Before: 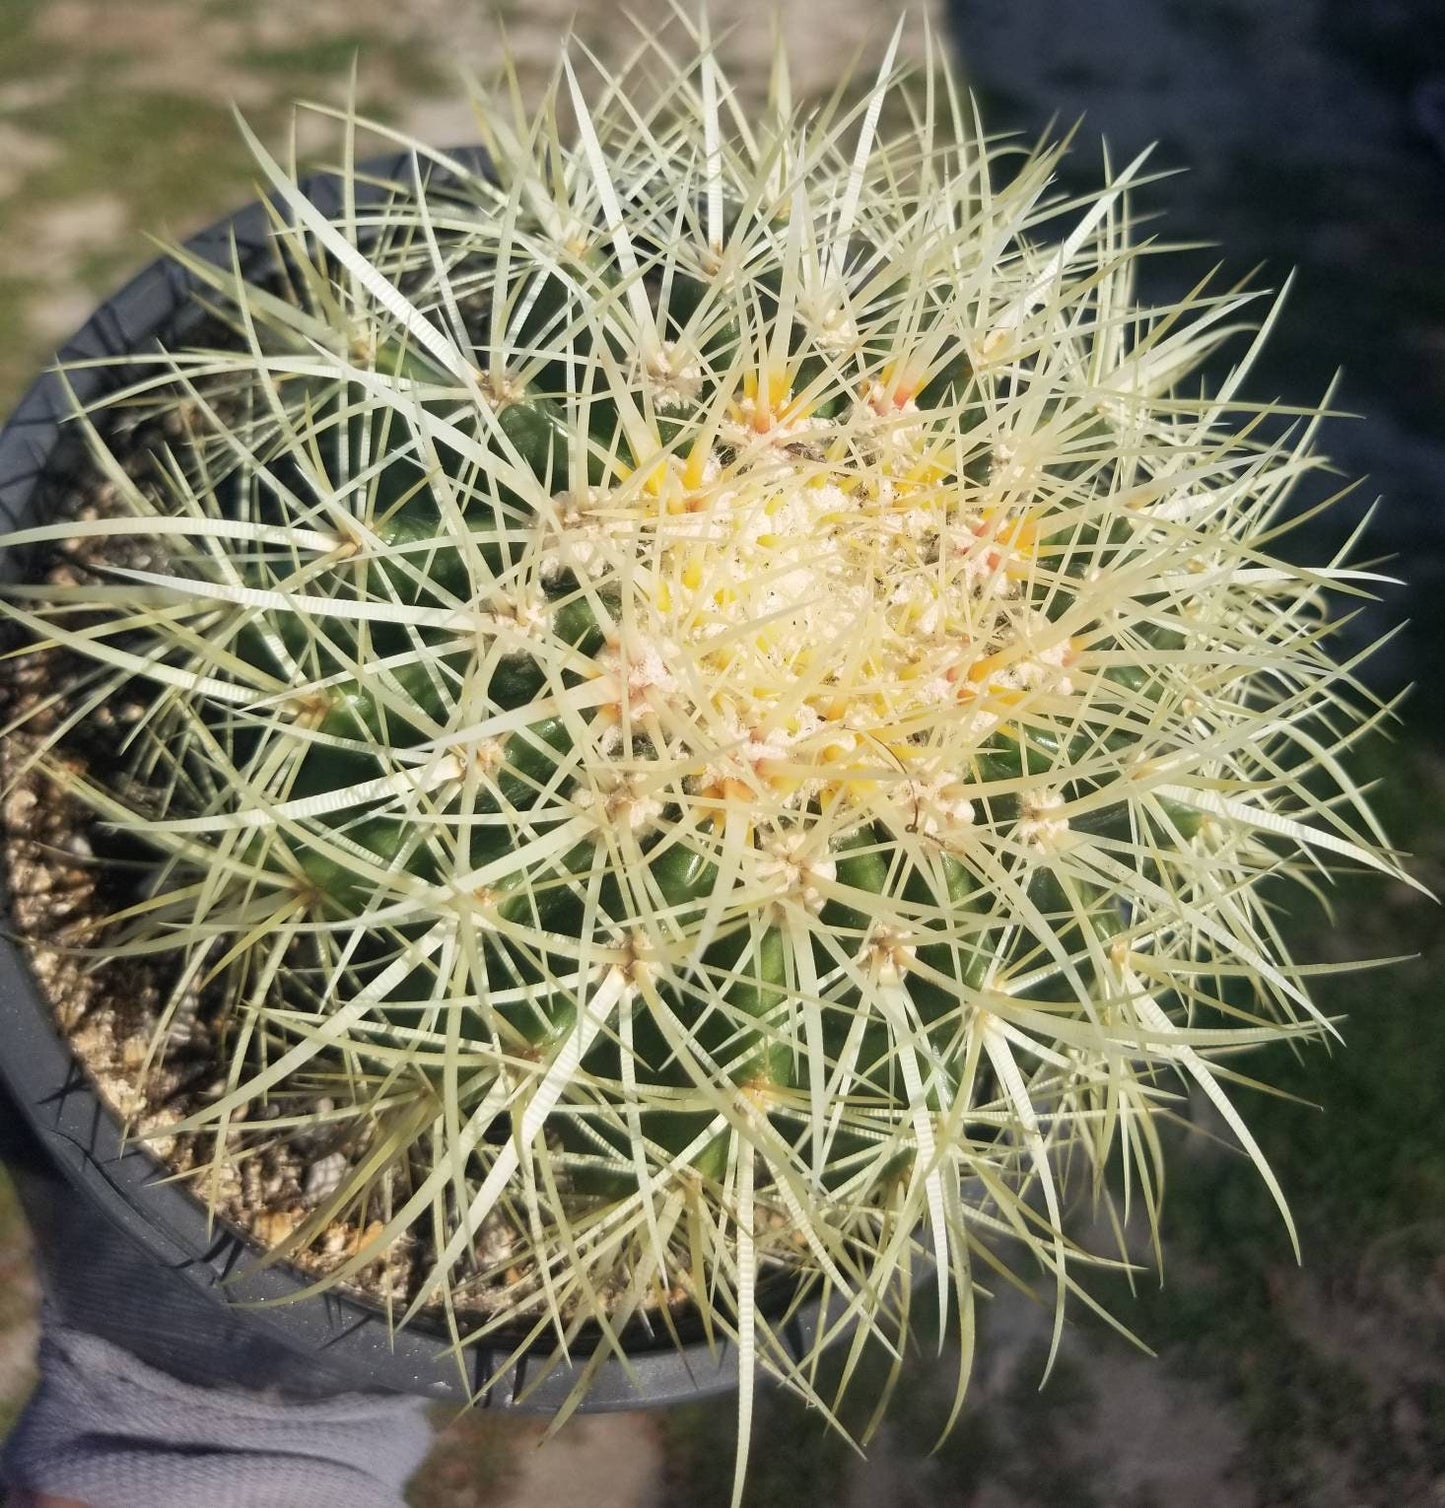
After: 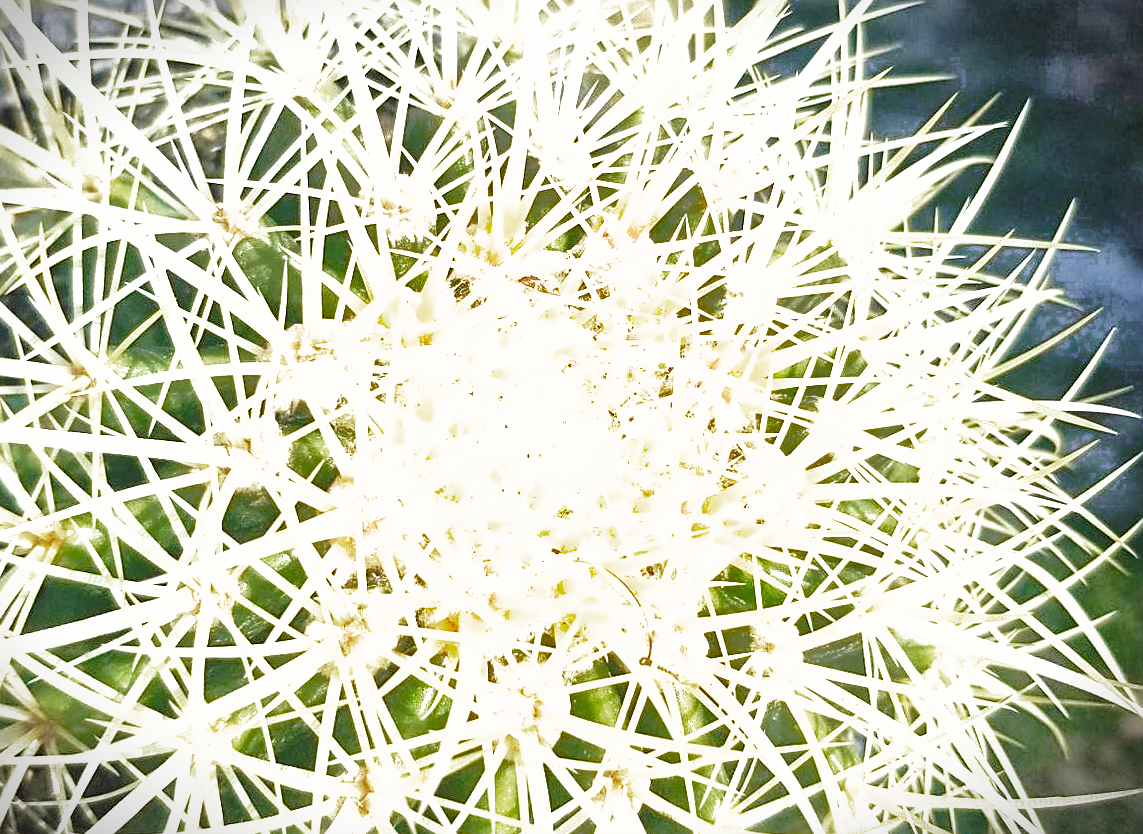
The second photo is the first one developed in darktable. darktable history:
color zones: curves: ch0 [(0.203, 0.433) (0.607, 0.517) (0.697, 0.696) (0.705, 0.897)]
sharpen: on, module defaults
shadows and highlights: on, module defaults
crop: left 18.411%, top 11.08%, right 2.485%, bottom 33.561%
base curve: curves: ch0 [(0, 0) (0.036, 0.037) (0.121, 0.228) (0.46, 0.76) (0.859, 0.983) (1, 1)], preserve colors none
vignetting: fall-off start 100.99%, width/height ratio 1.308, dithering 8-bit output
exposure: black level correction 0, exposure 1.45 EV, compensate highlight preservation false
